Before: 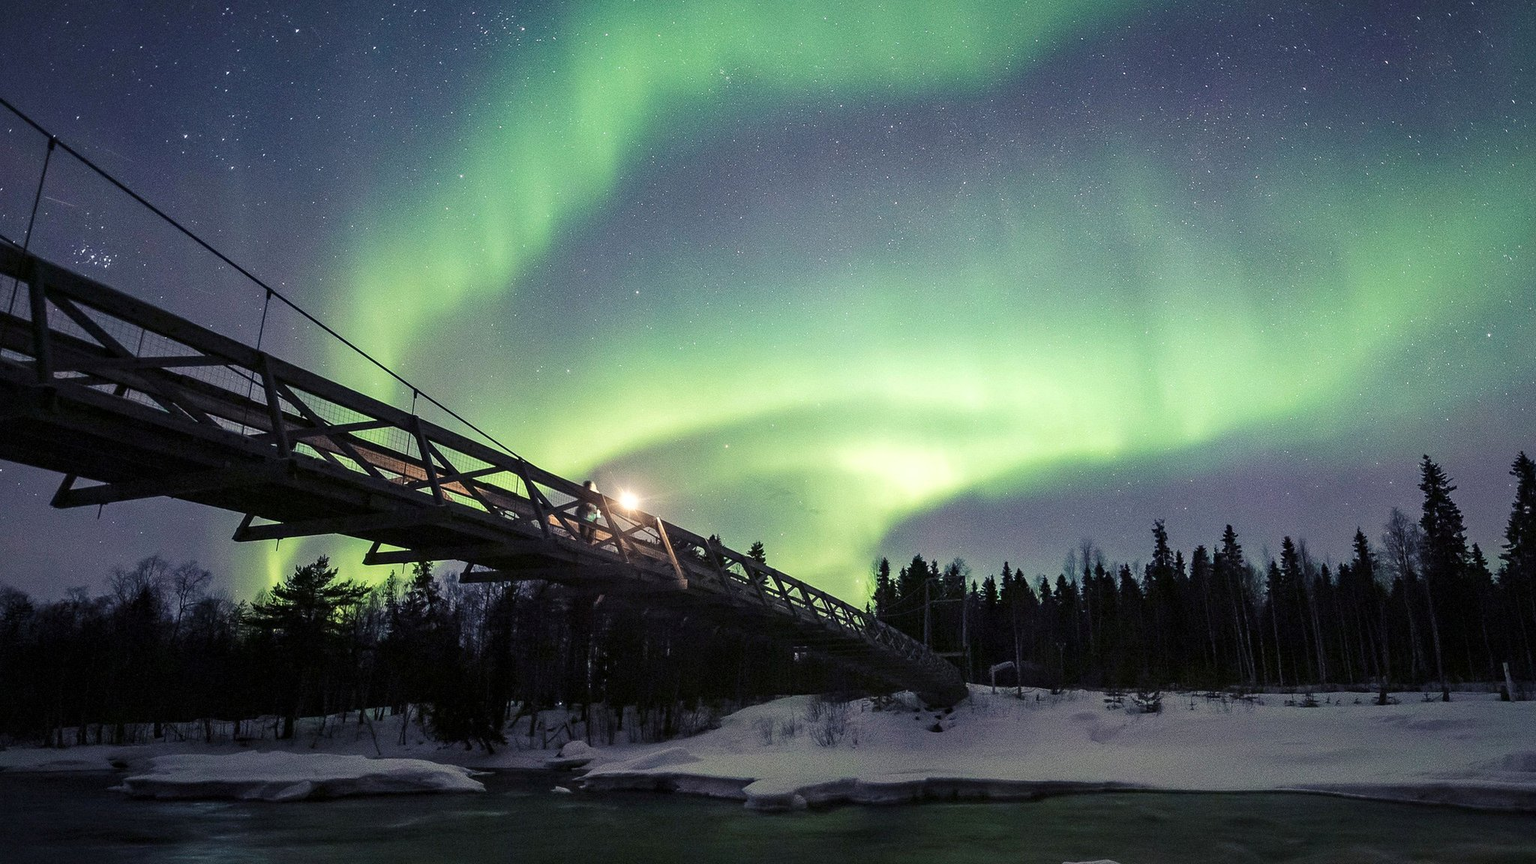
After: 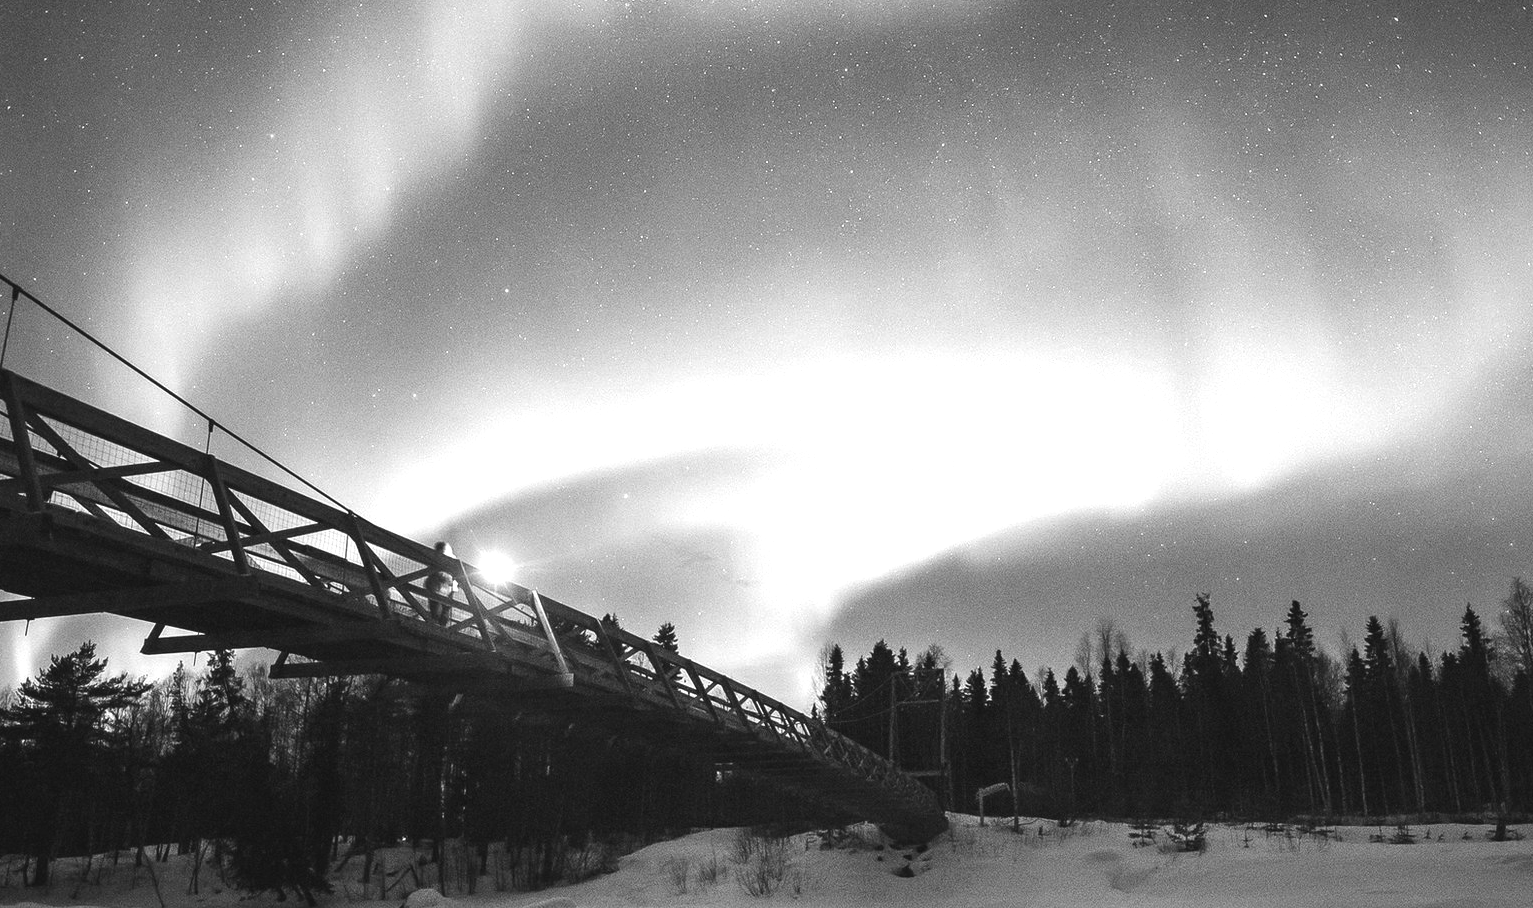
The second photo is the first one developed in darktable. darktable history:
crop: left 16.768%, top 8.653%, right 8.362%, bottom 12.485%
exposure: black level correction -0.005, exposure 0.622 EV, compensate highlight preservation false
monochrome: a -6.99, b 35.61, size 1.4
